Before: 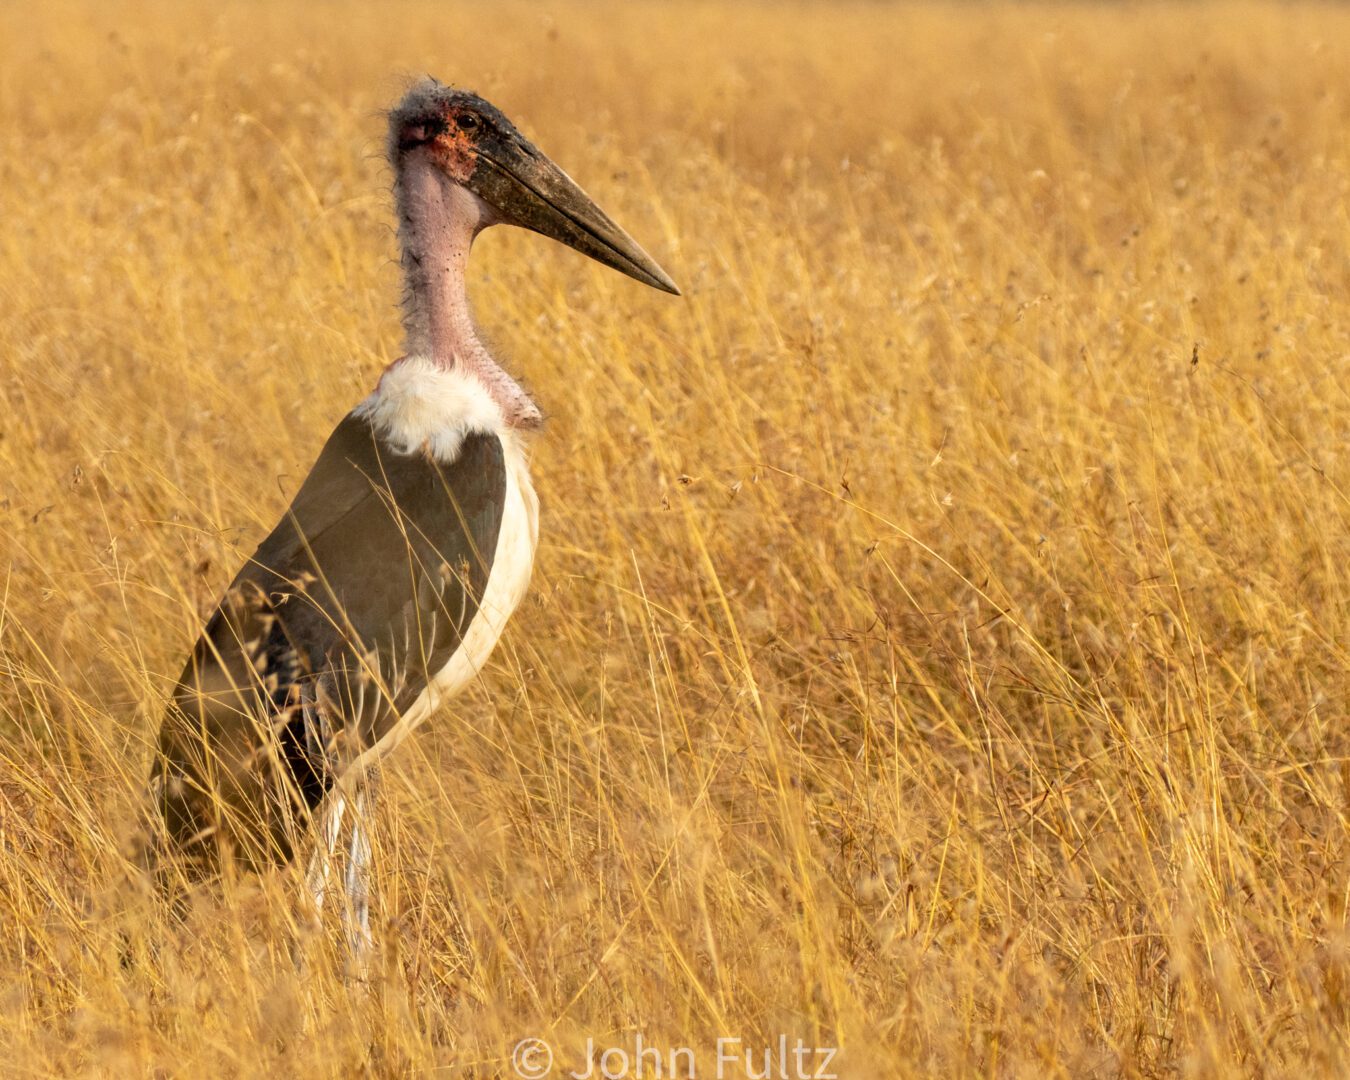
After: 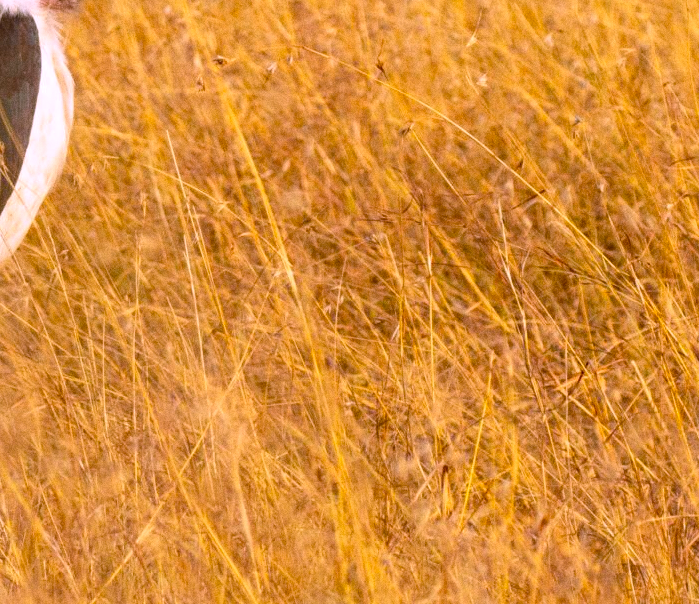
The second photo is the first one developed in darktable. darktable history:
crop: left 34.479%, top 38.822%, right 13.718%, bottom 5.172%
color calibration: illuminant as shot in camera, x 0.358, y 0.373, temperature 4628.91 K
color balance: output saturation 120%
white balance: red 1.066, blue 1.119
grain: coarseness 0.09 ISO
